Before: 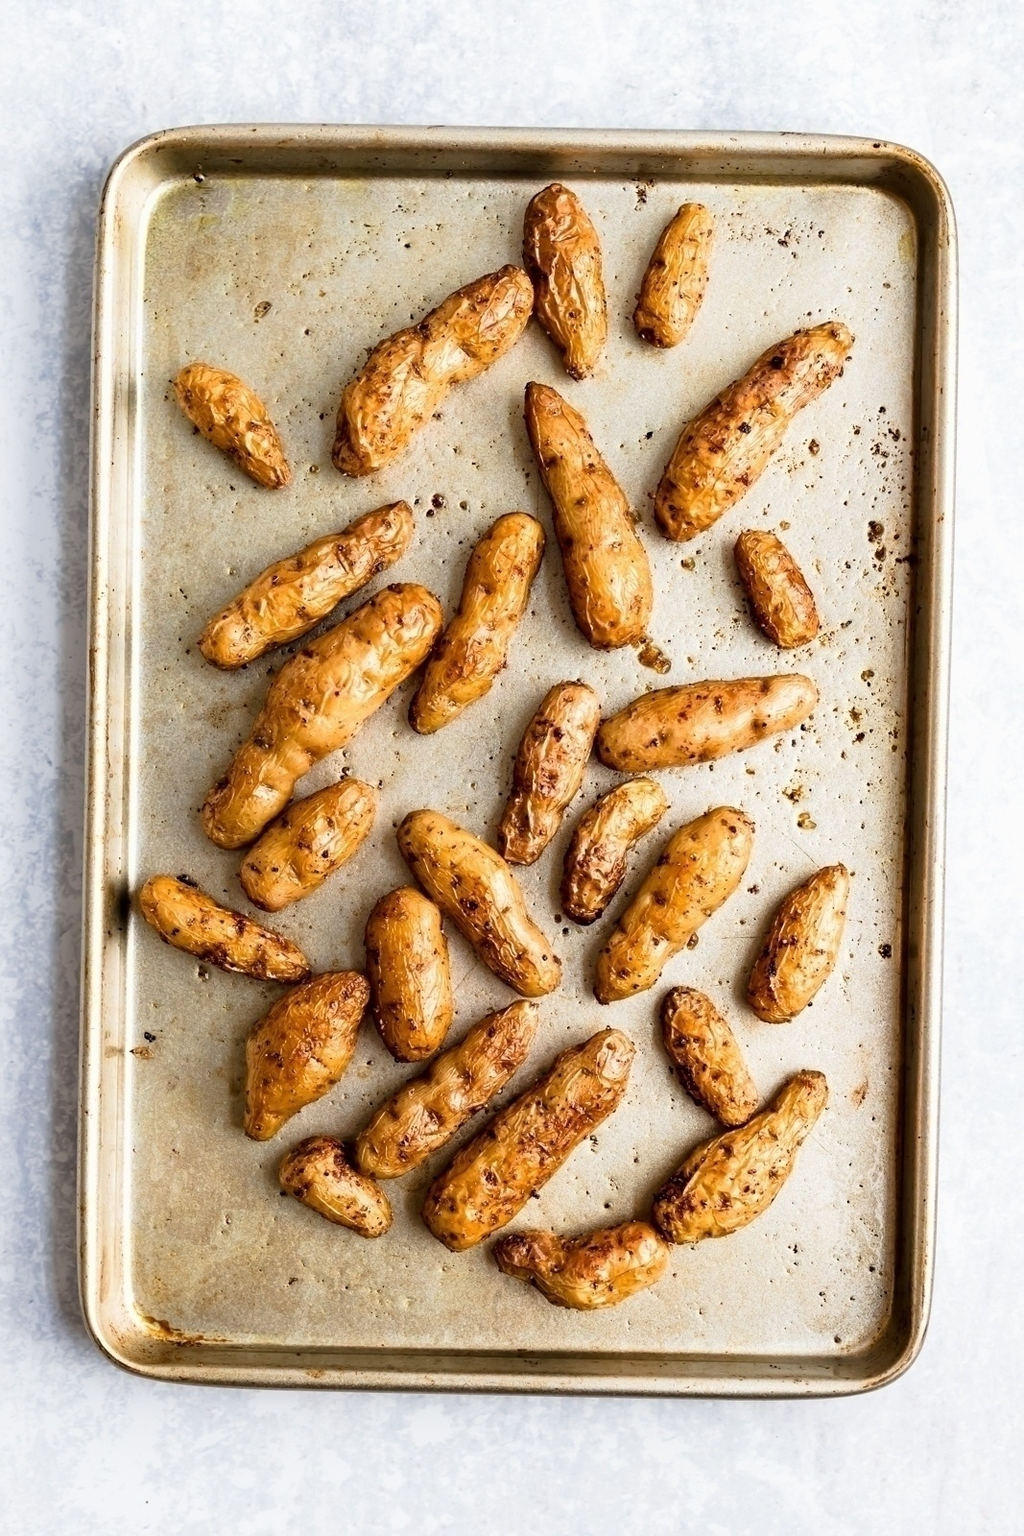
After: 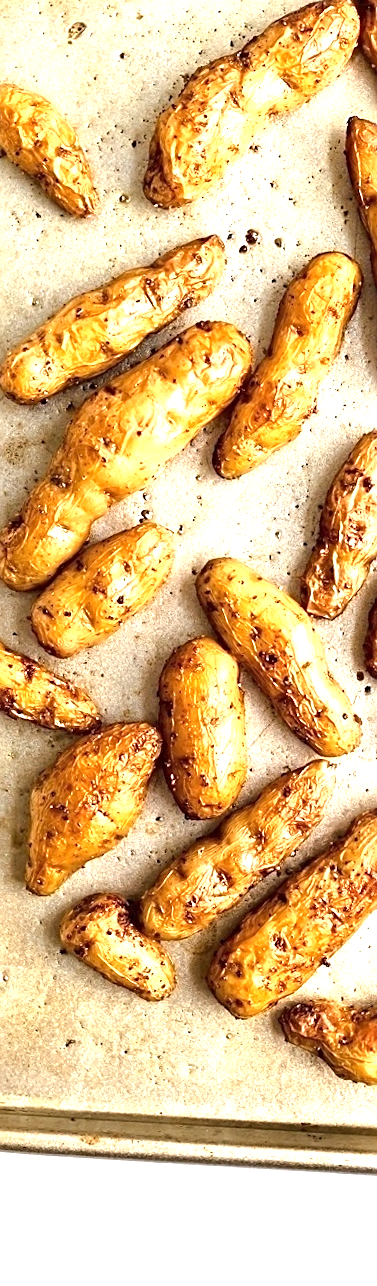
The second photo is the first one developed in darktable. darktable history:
sharpen: on, module defaults
exposure: black level correction 0, exposure 1.1 EV, compensate exposure bias true, compensate highlight preservation false
crop and rotate: left 21.77%, top 18.528%, right 44.676%, bottom 2.997%
rotate and perspective: rotation 2.17°, automatic cropping off
